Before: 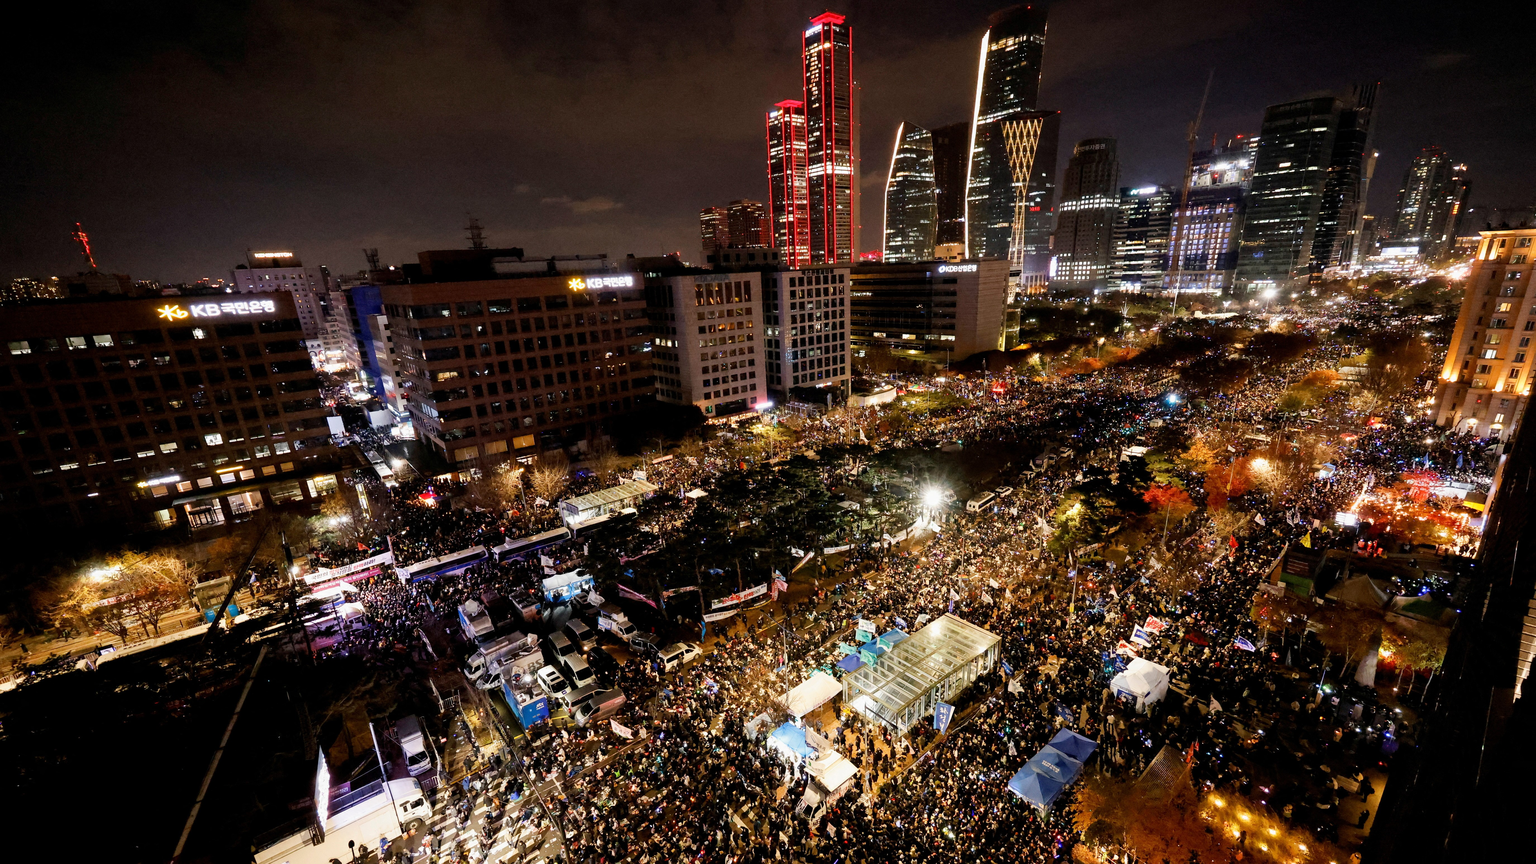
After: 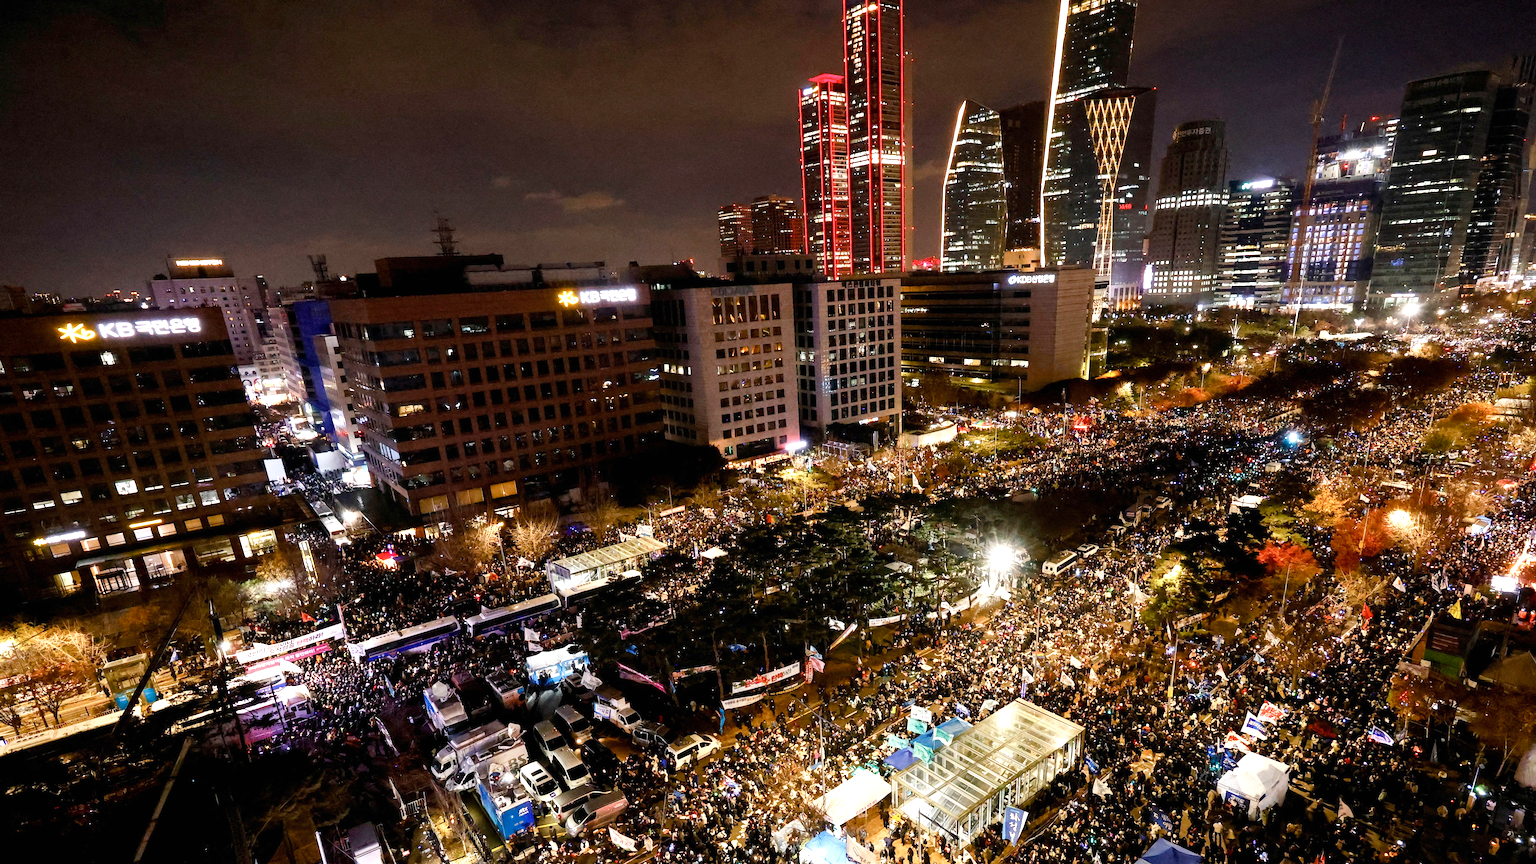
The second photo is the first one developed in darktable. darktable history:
contrast brightness saturation: saturation -0.1
exposure: black level correction 0, exposure 0.5 EV, compensate exposure bias true, compensate highlight preservation false
crop and rotate: left 7.196%, top 4.574%, right 10.605%, bottom 13.178%
color balance rgb: perceptual saturation grading › global saturation 20%, perceptual saturation grading › highlights -25%, perceptual saturation grading › shadows 25%
